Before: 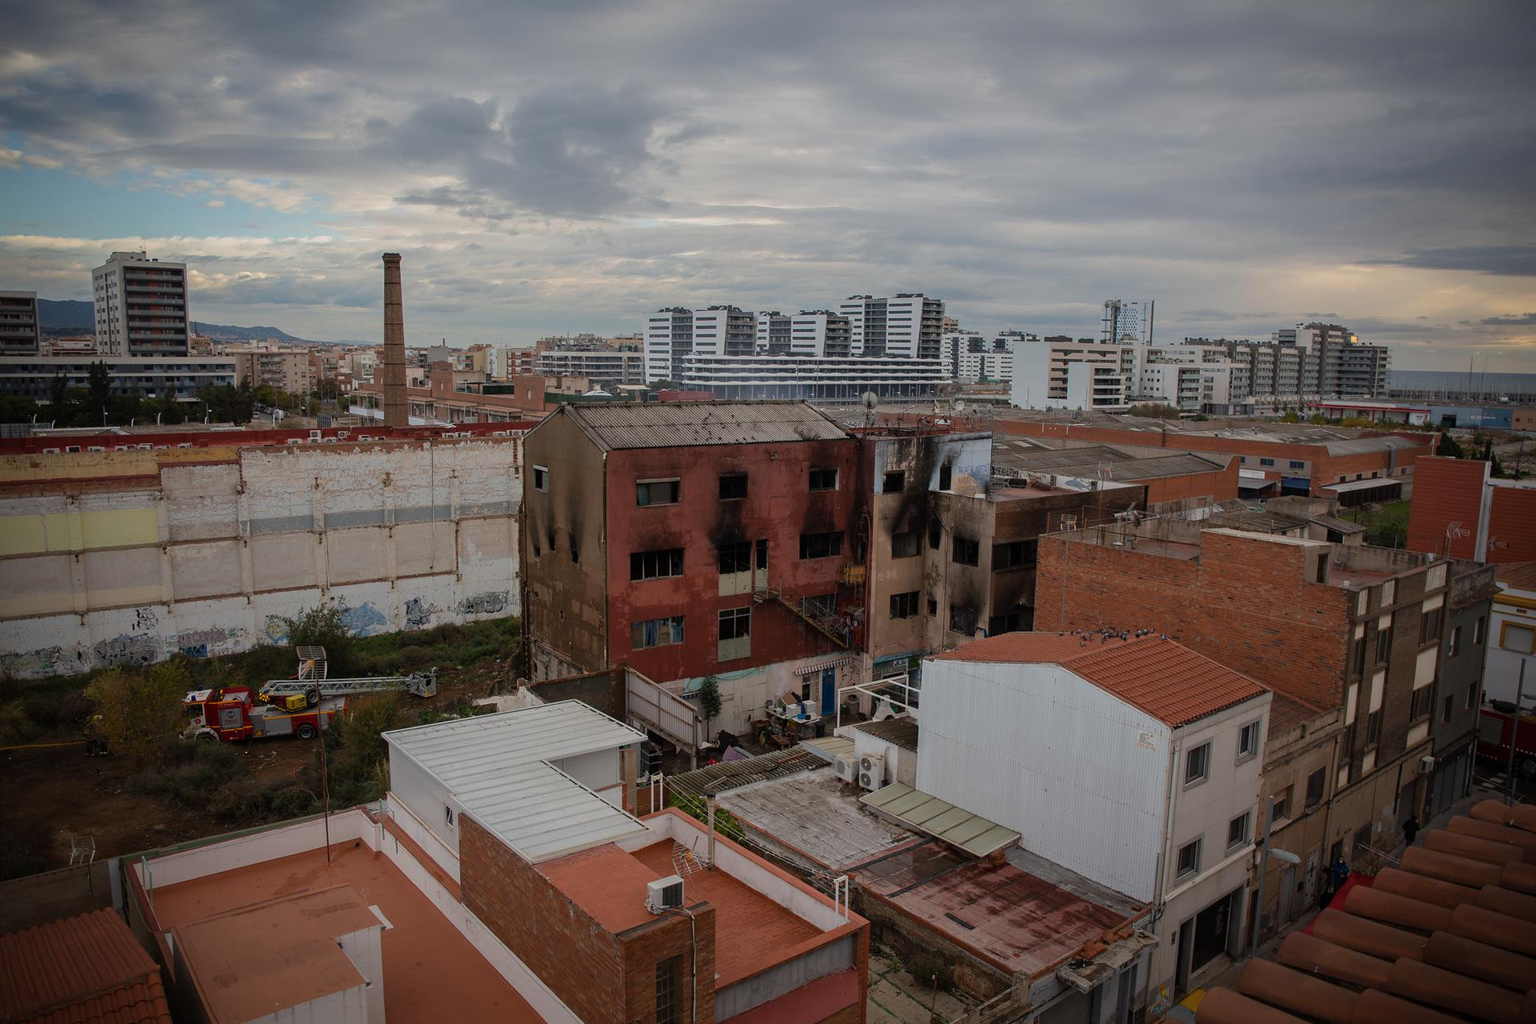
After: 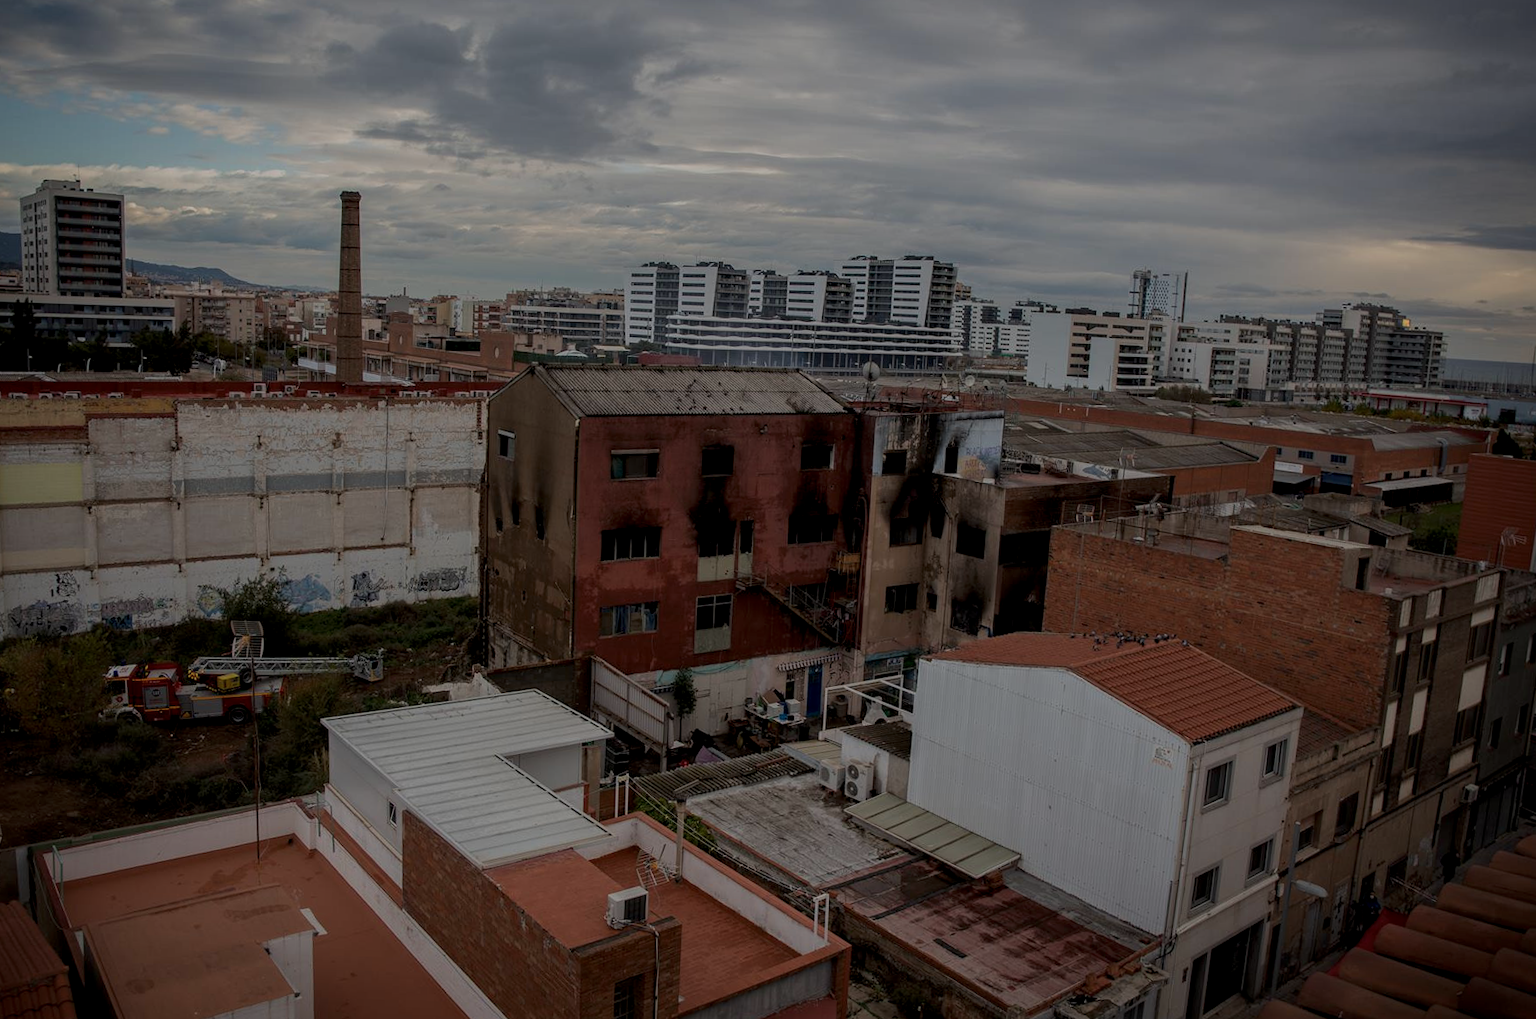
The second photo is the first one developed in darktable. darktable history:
exposure: exposure -0.968 EV, compensate highlight preservation false
crop and rotate: angle -1.98°, left 3.108%, top 4.271%, right 1.394%, bottom 0.643%
local contrast: detail 130%
